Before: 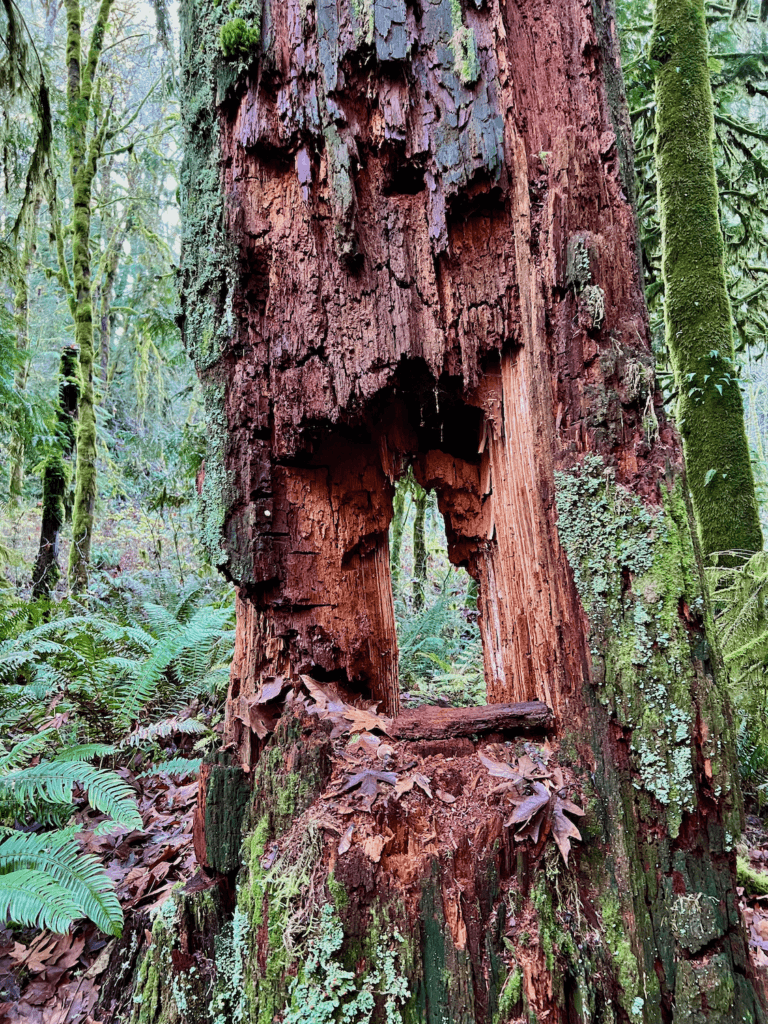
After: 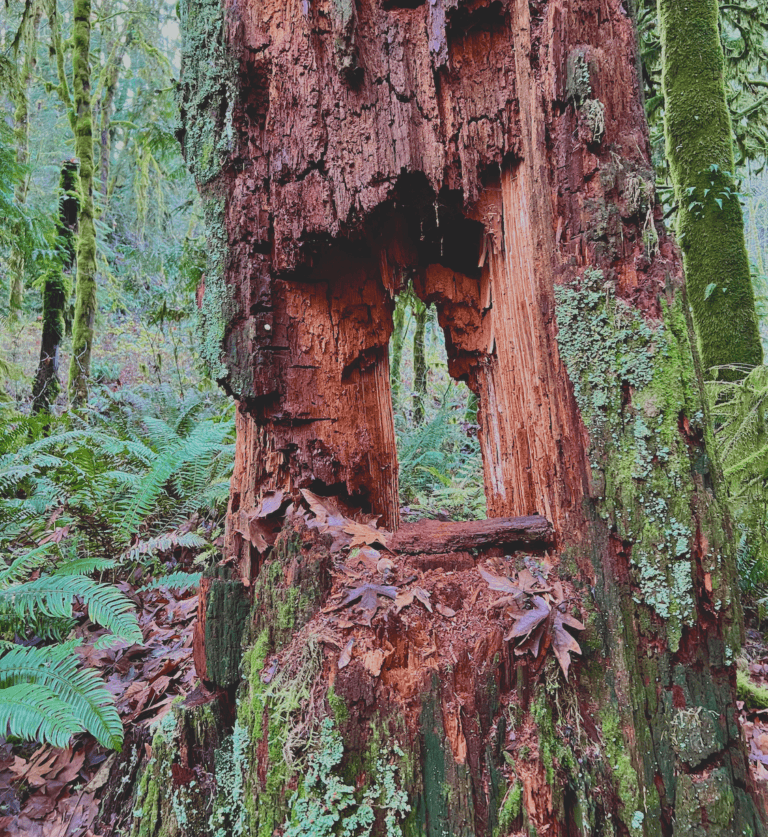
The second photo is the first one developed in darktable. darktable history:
crop and rotate: top 18.198%
contrast brightness saturation: contrast -0.271
